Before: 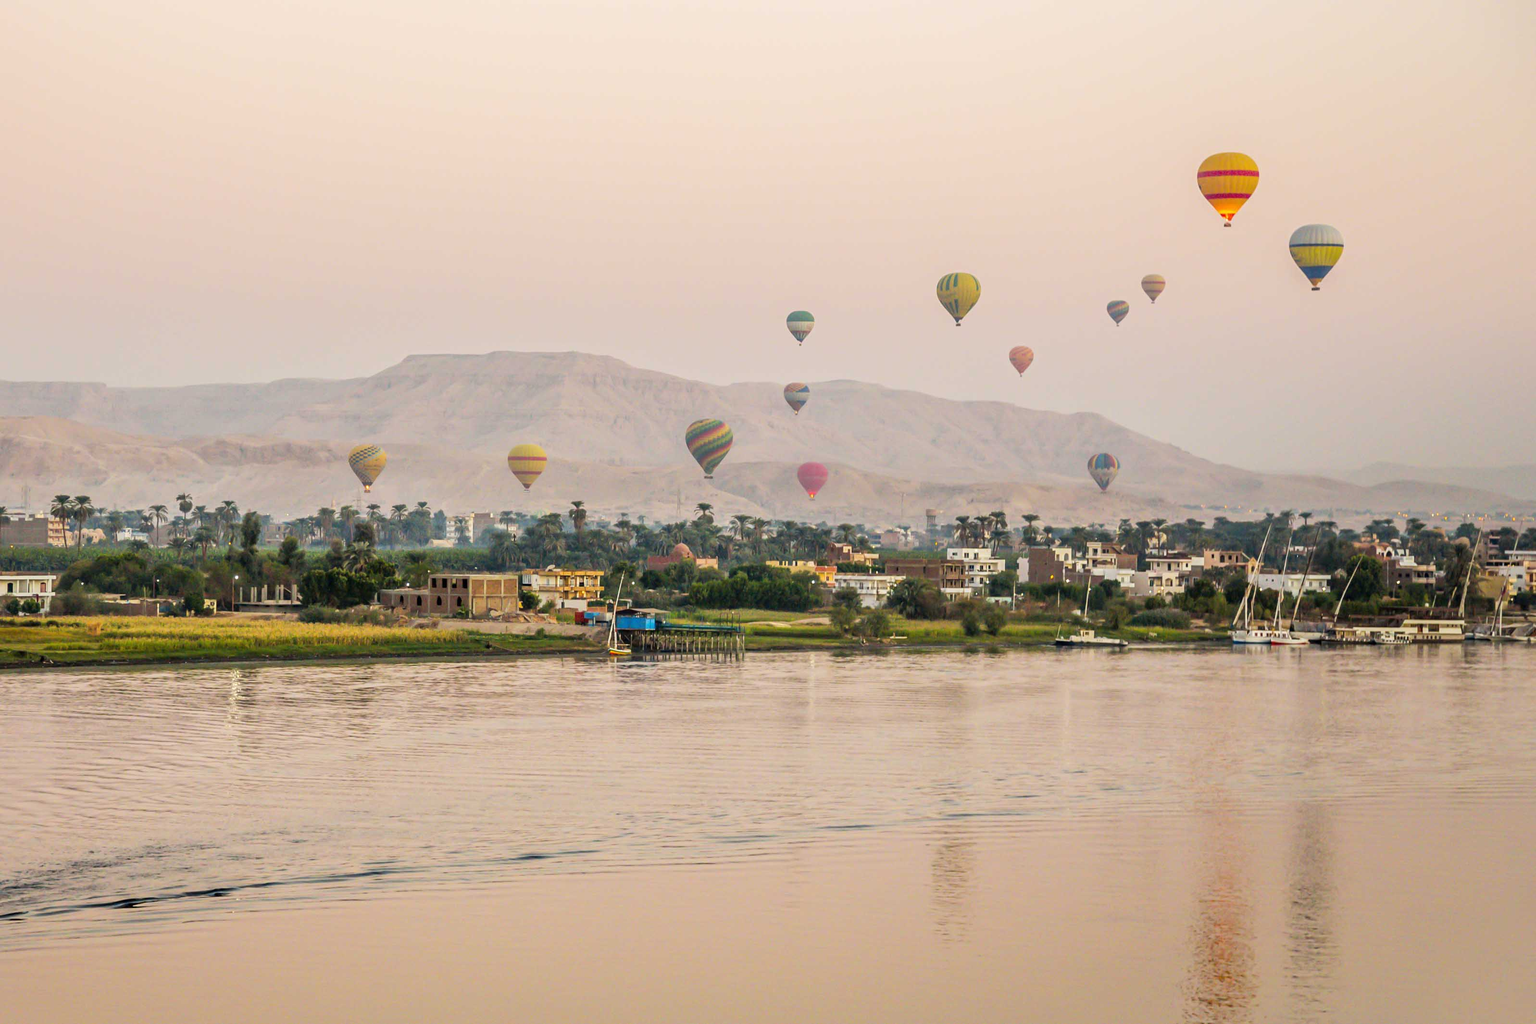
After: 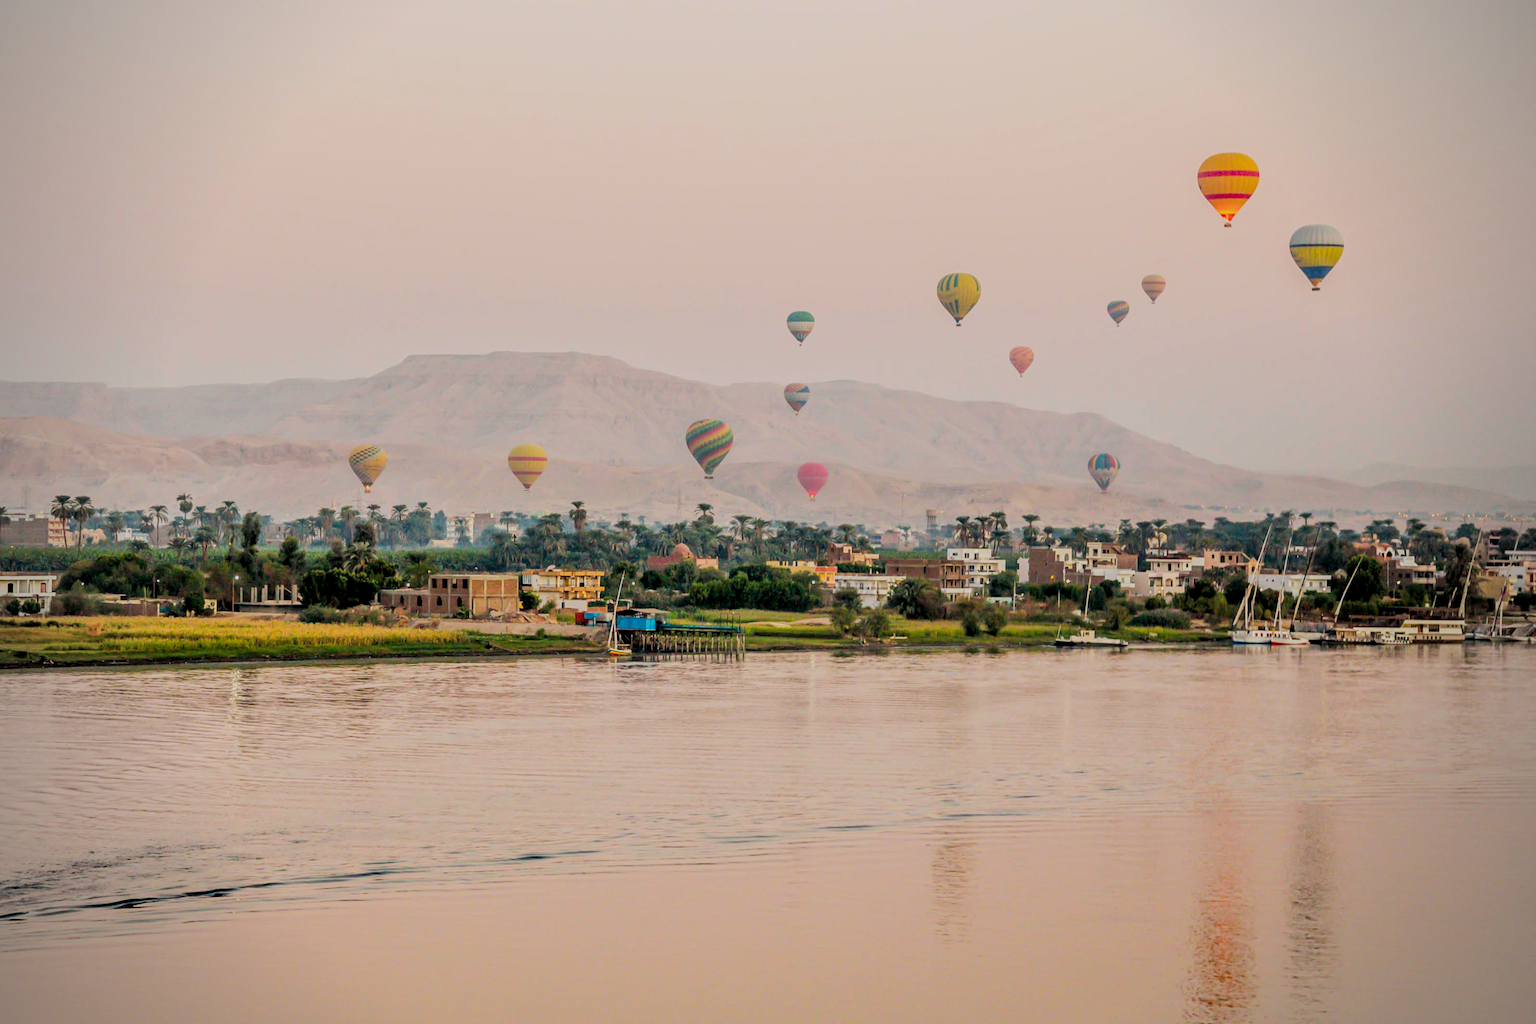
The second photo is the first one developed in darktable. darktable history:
vignetting: unbound false
filmic rgb: black relative exposure -7.65 EV, white relative exposure 4.56 EV, hardness 3.61
local contrast: highlights 100%, shadows 100%, detail 120%, midtone range 0.2
